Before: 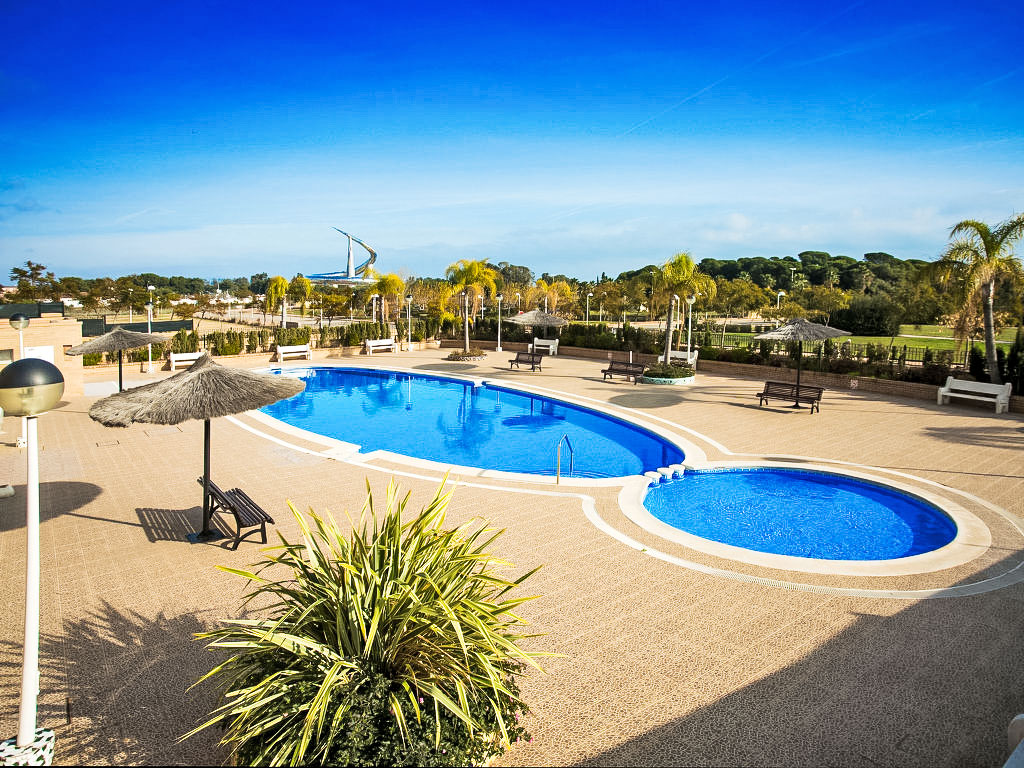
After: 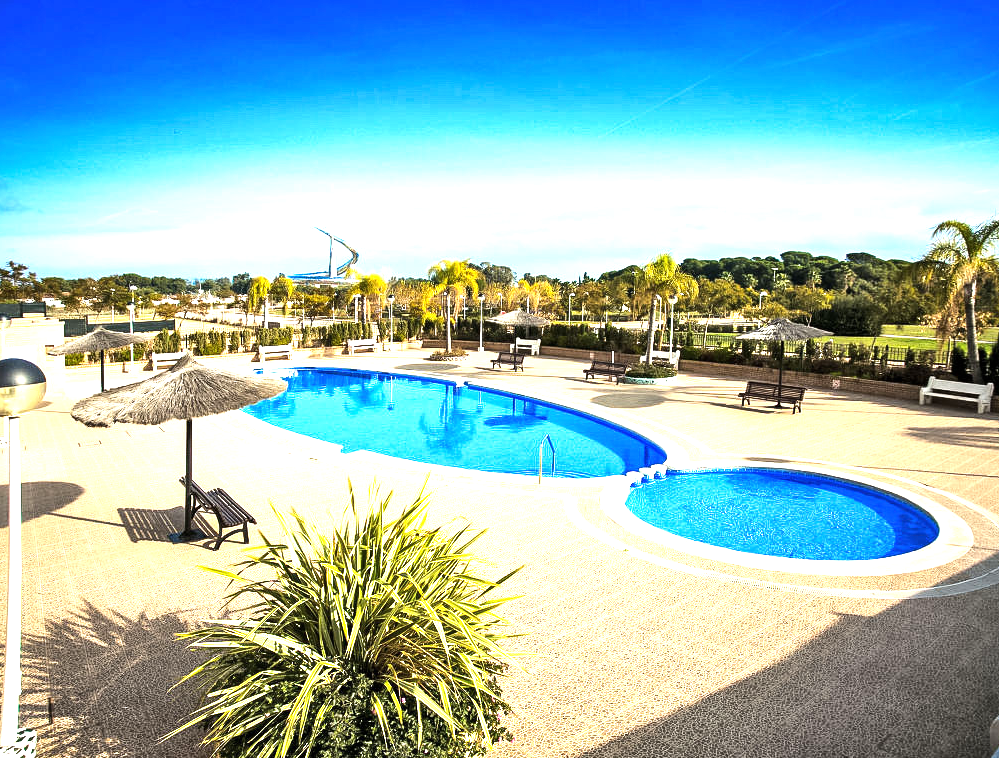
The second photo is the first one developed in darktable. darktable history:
tone equalizer: -8 EV -0.417 EV, -7 EV -0.389 EV, -6 EV -0.333 EV, -5 EV -0.222 EV, -3 EV 0.222 EV, -2 EV 0.333 EV, -1 EV 0.389 EV, +0 EV 0.417 EV, edges refinement/feathering 500, mask exposure compensation -1.57 EV, preserve details no
crop and rotate: left 1.774%, right 0.633%, bottom 1.28%
exposure: black level correction 0, exposure 0.6 EV, compensate exposure bias true, compensate highlight preservation false
